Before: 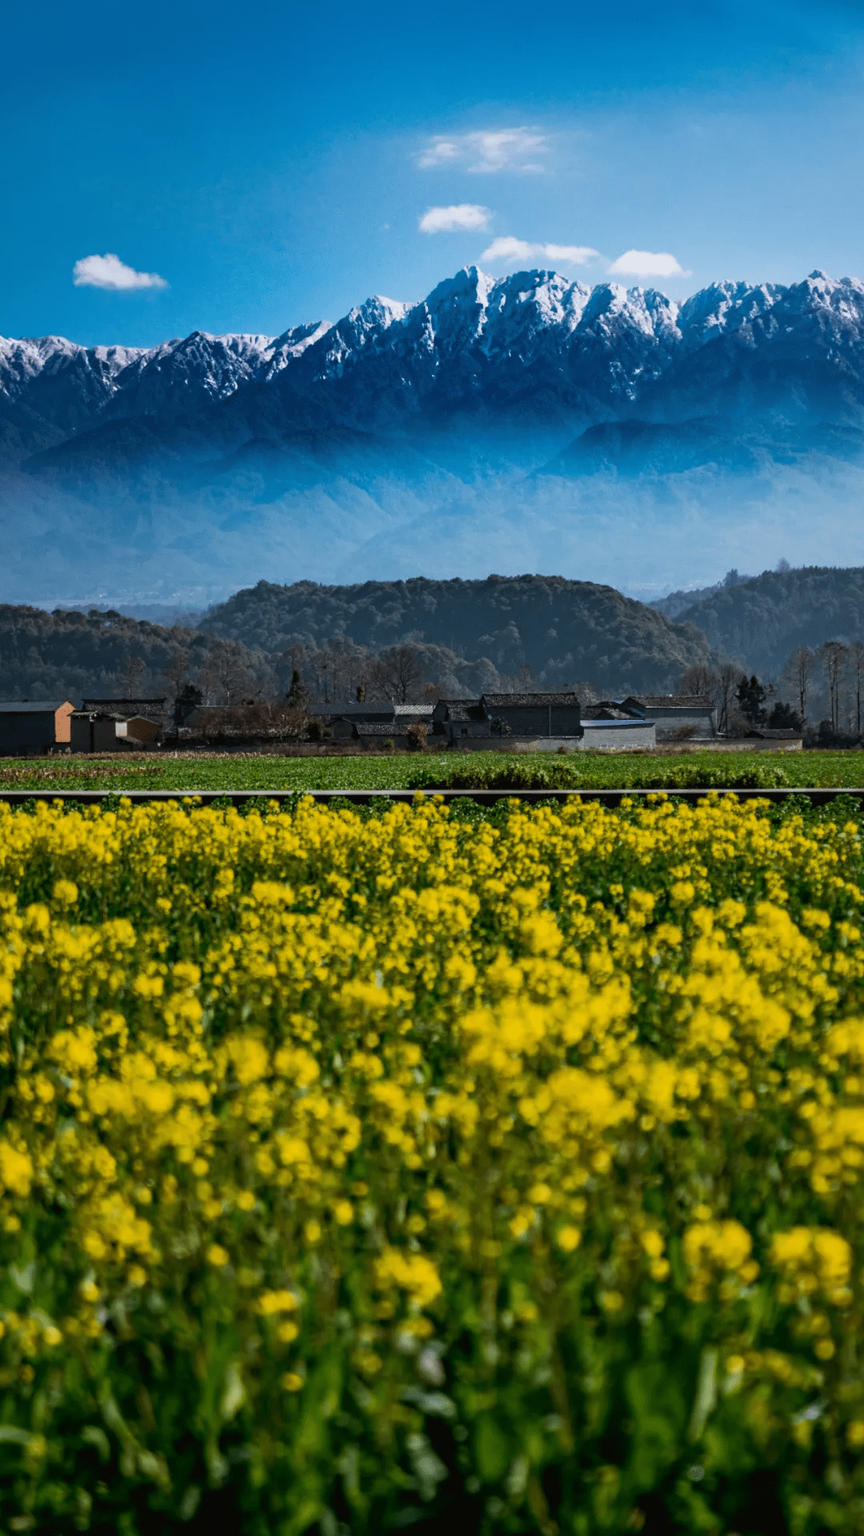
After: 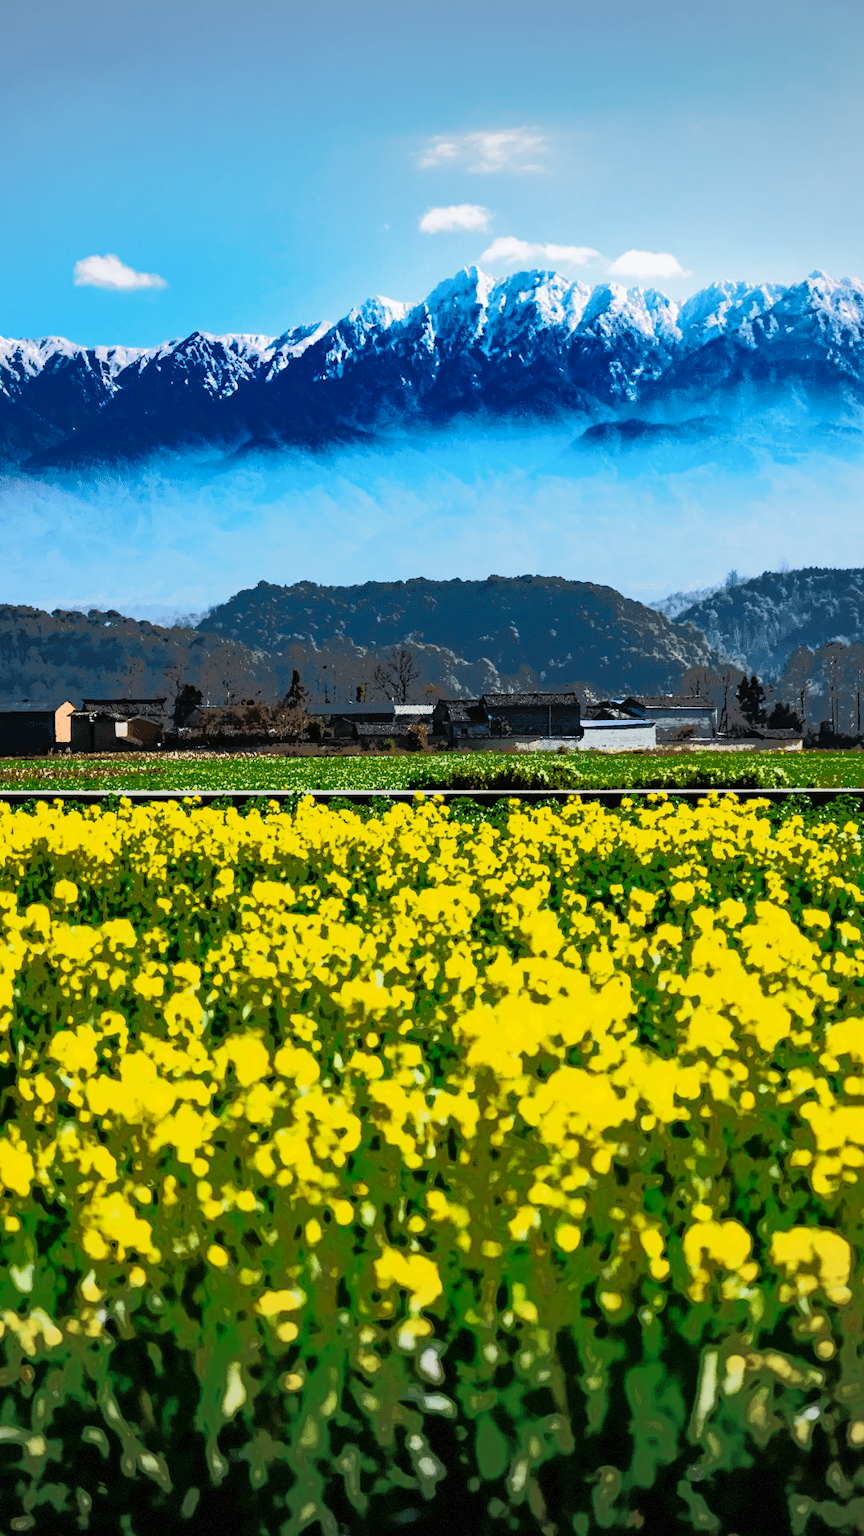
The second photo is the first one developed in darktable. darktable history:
contrast brightness saturation: contrast 0.072
vignetting: fall-off start 98.17%, fall-off radius 100.14%, brightness -0.272, width/height ratio 1.425, dithering 8-bit output
base curve: curves: ch0 [(0, 0) (0.036, 0.037) (0.121, 0.228) (0.46, 0.76) (0.859, 0.983) (1, 1)], preserve colors none
tone equalizer: -7 EV -0.642 EV, -6 EV 0.962 EV, -5 EV -0.442 EV, -4 EV 0.413 EV, -3 EV 0.422 EV, -2 EV 0.132 EV, -1 EV -0.165 EV, +0 EV -0.368 EV, edges refinement/feathering 500, mask exposure compensation -1.57 EV, preserve details no
